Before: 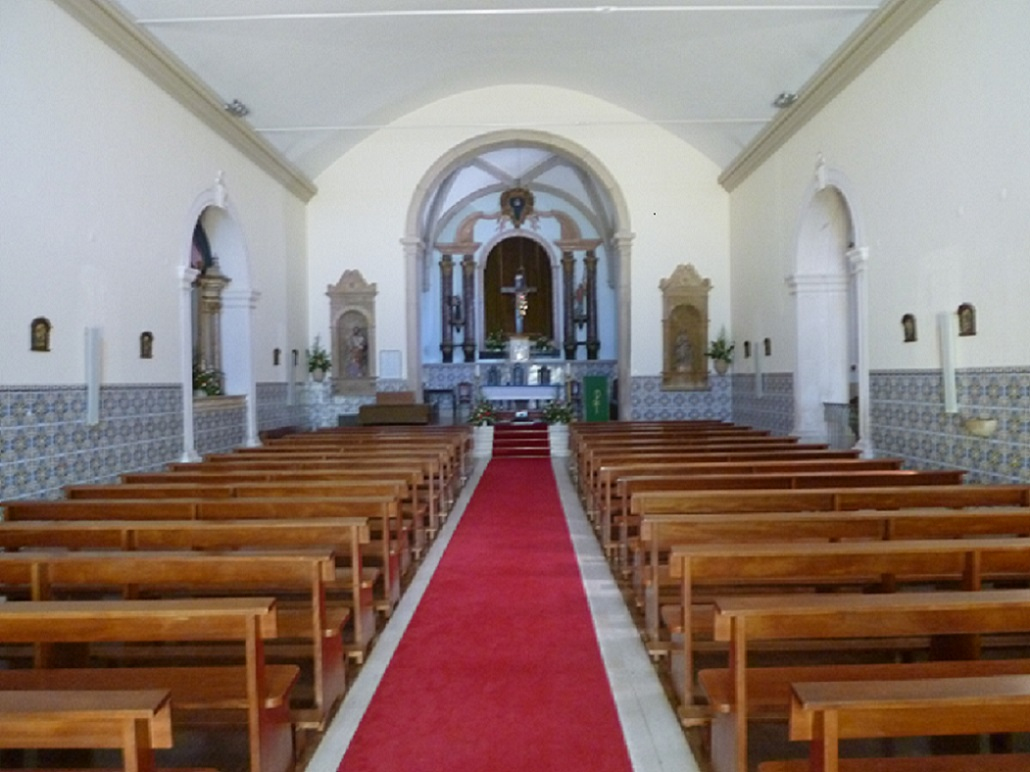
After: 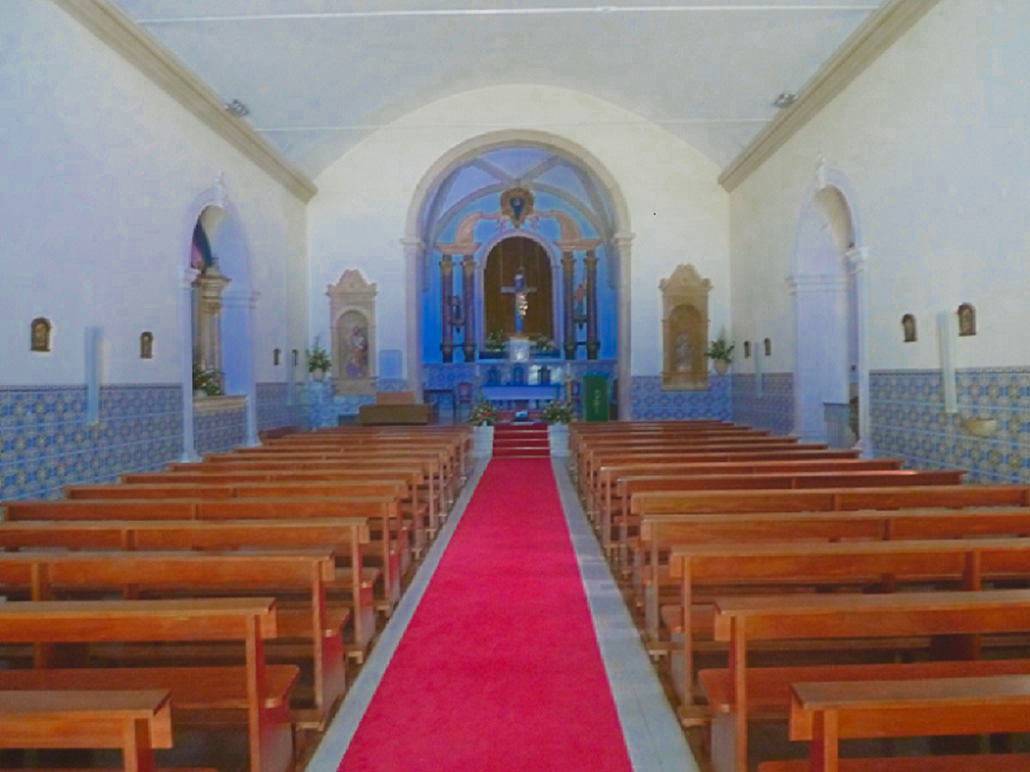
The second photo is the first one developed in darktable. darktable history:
color zones: curves: ch0 [(0, 0.553) (0.123, 0.58) (0.23, 0.419) (0.468, 0.155) (0.605, 0.132) (0.723, 0.063) (0.833, 0.172) (0.921, 0.468)]; ch1 [(0.025, 0.645) (0.229, 0.584) (0.326, 0.551) (0.537, 0.446) (0.599, 0.911) (0.708, 1) (0.805, 0.944)]; ch2 [(0.086, 0.468) (0.254, 0.464) (0.638, 0.564) (0.702, 0.592) (0.768, 0.564)]
local contrast: detail 70%
